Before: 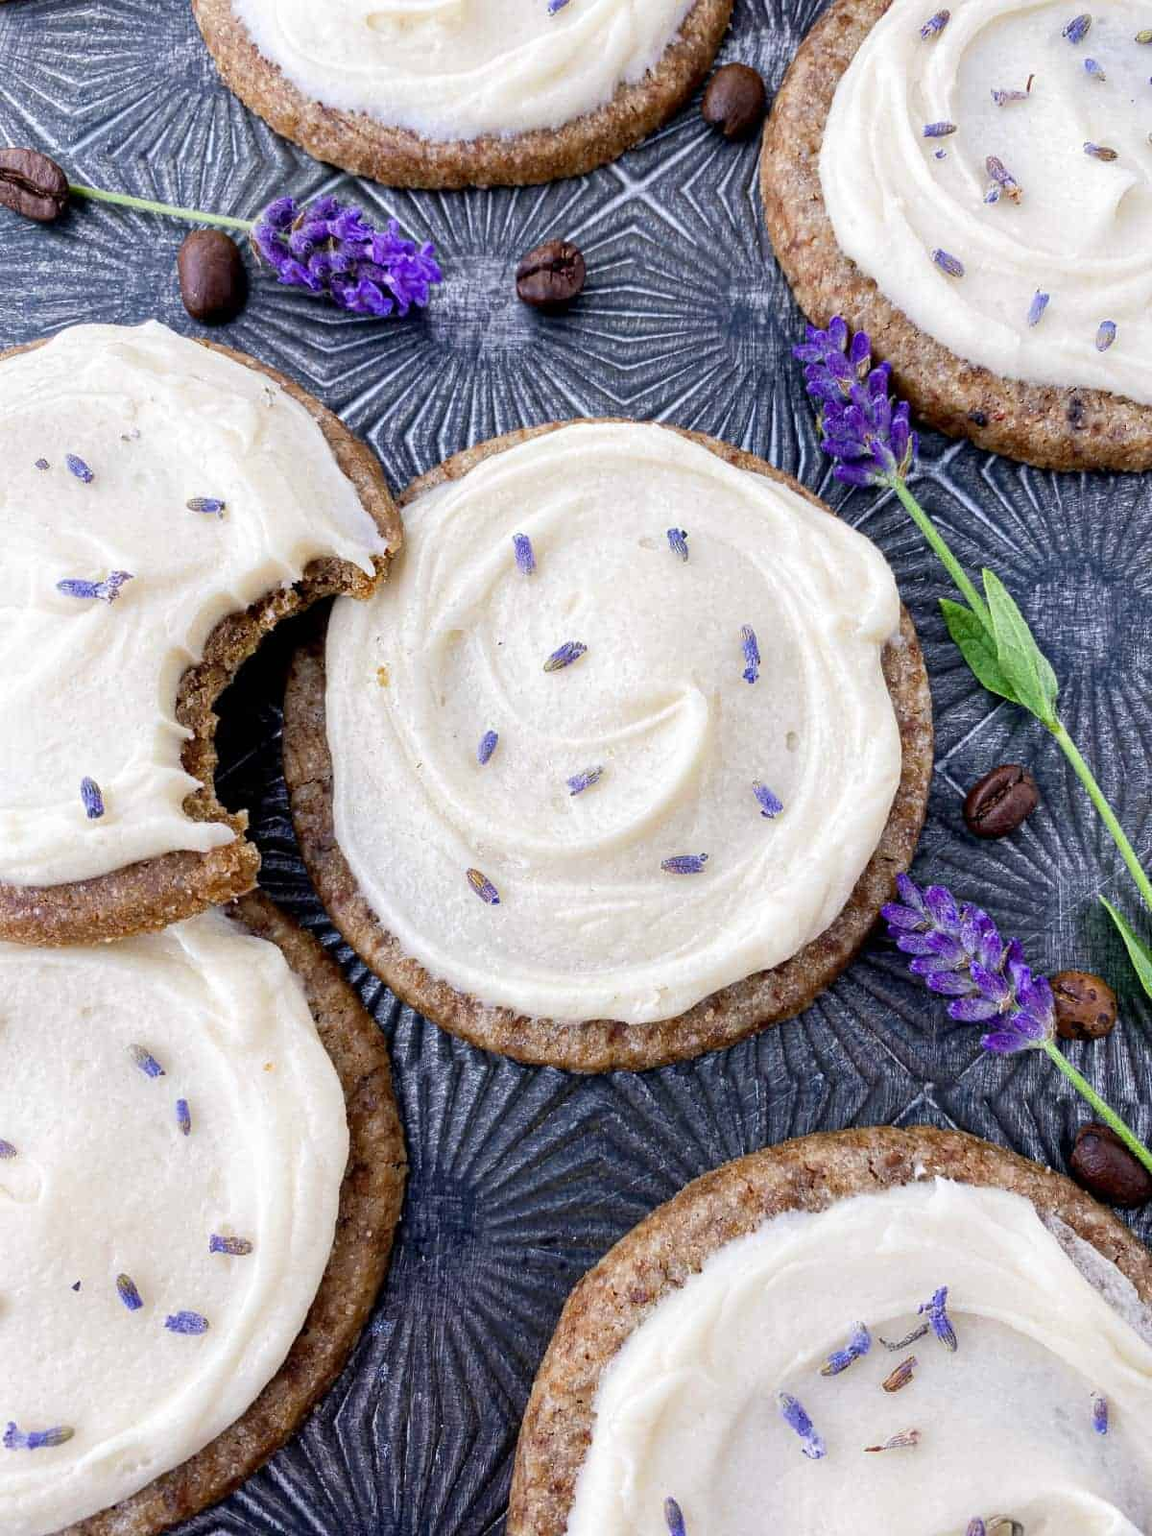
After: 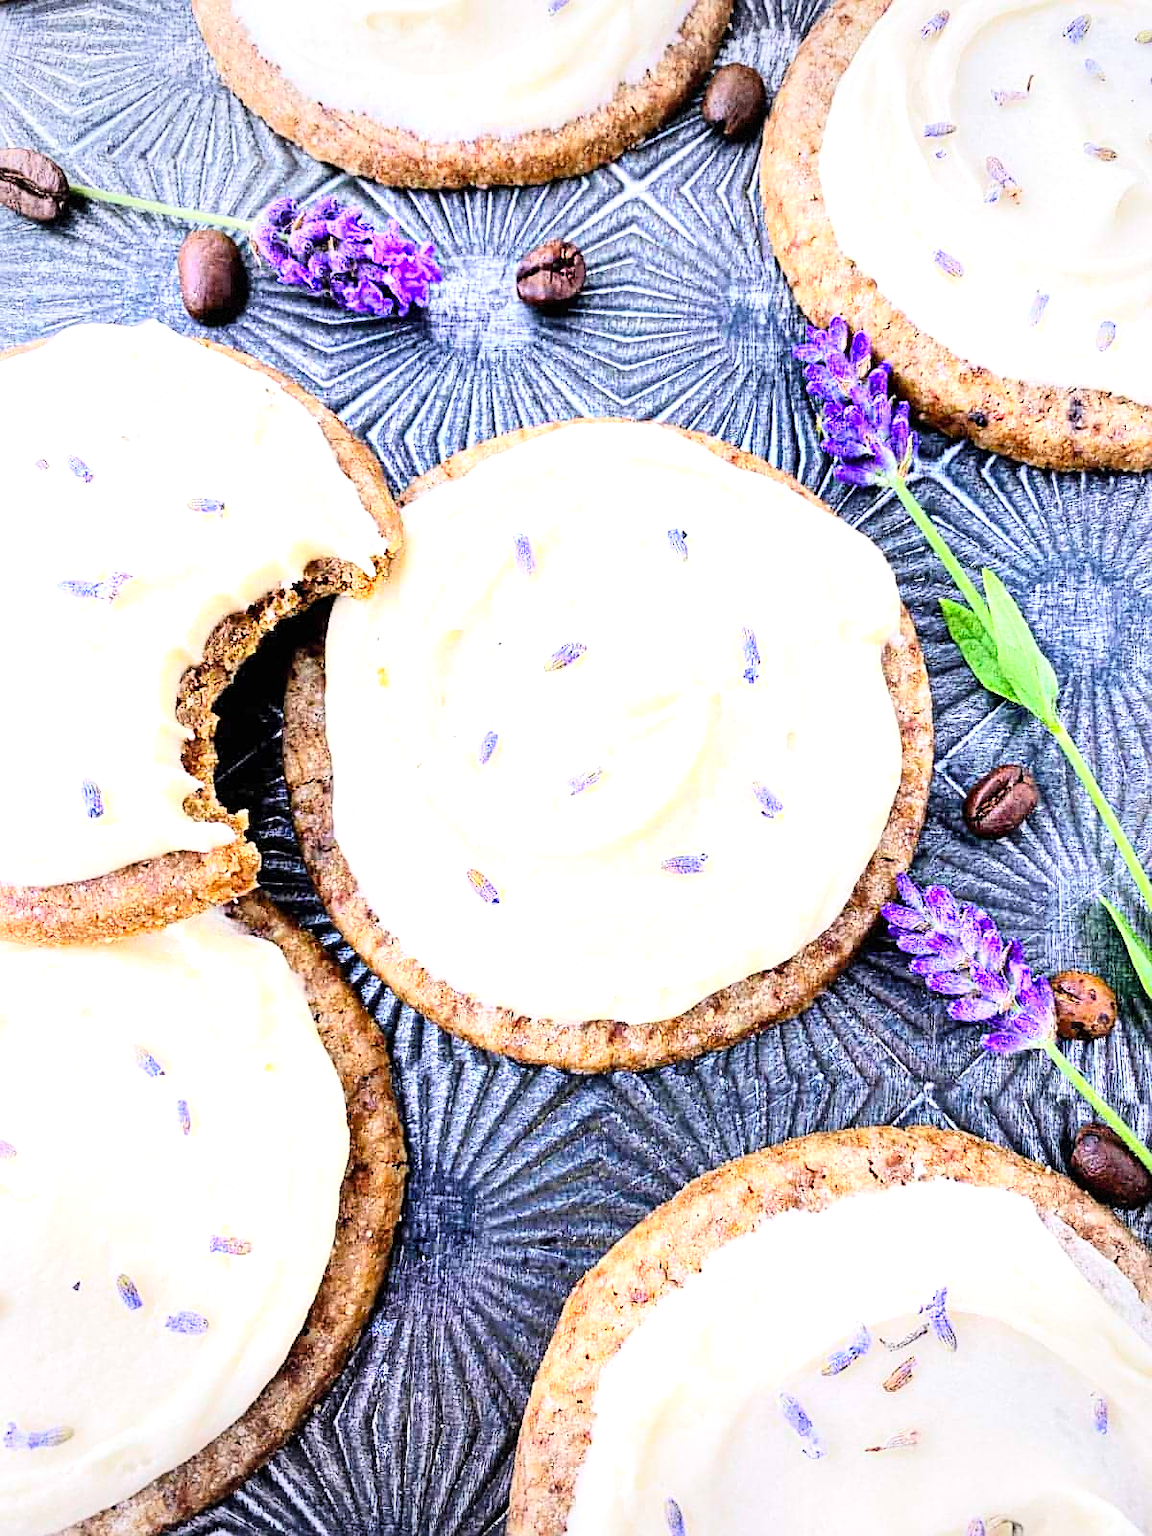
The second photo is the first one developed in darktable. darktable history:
tone curve: curves: ch0 [(0, 0) (0.004, 0.001) (0.133, 0.112) (0.325, 0.362) (0.832, 0.893) (1, 1)], color space Lab, linked channels, preserve colors none
sharpen: on, module defaults
vignetting: fall-off start 91%, fall-off radius 39.39%, brightness -0.182, saturation -0.3, width/height ratio 1.219, shape 1.3, dithering 8-bit output, unbound false
contrast brightness saturation: contrast 0.2, brightness 0.16, saturation 0.22
exposure: exposure 1 EV, compensate highlight preservation false
grain: coarseness 0.47 ISO
